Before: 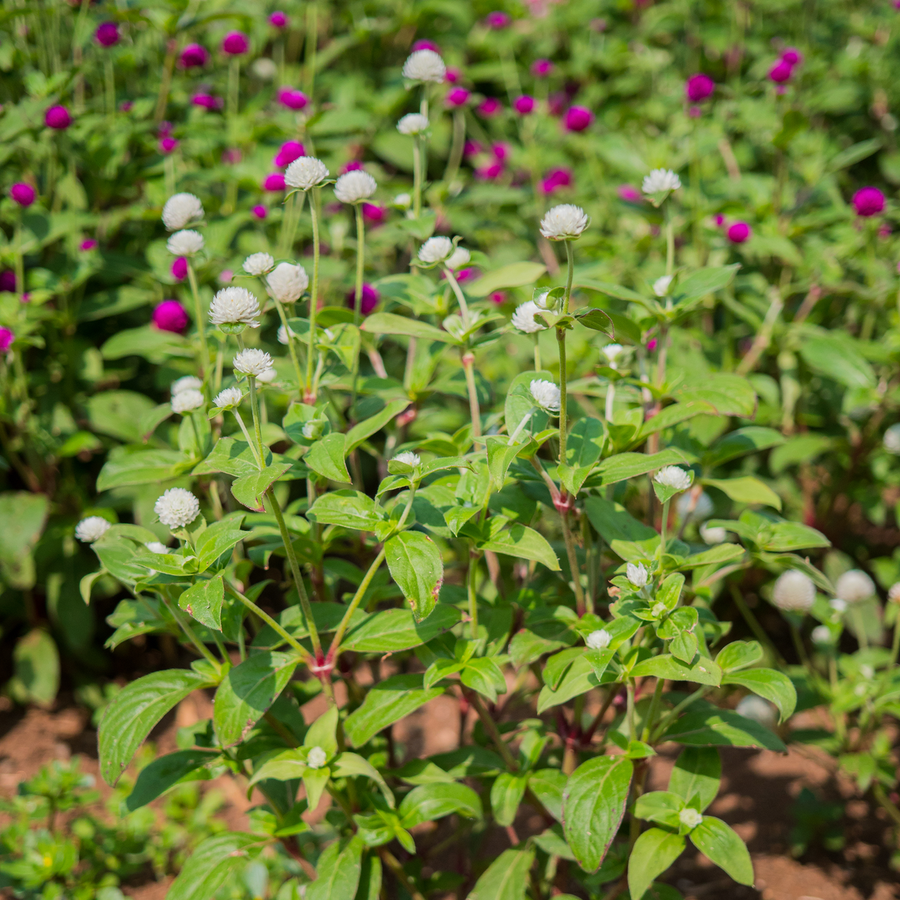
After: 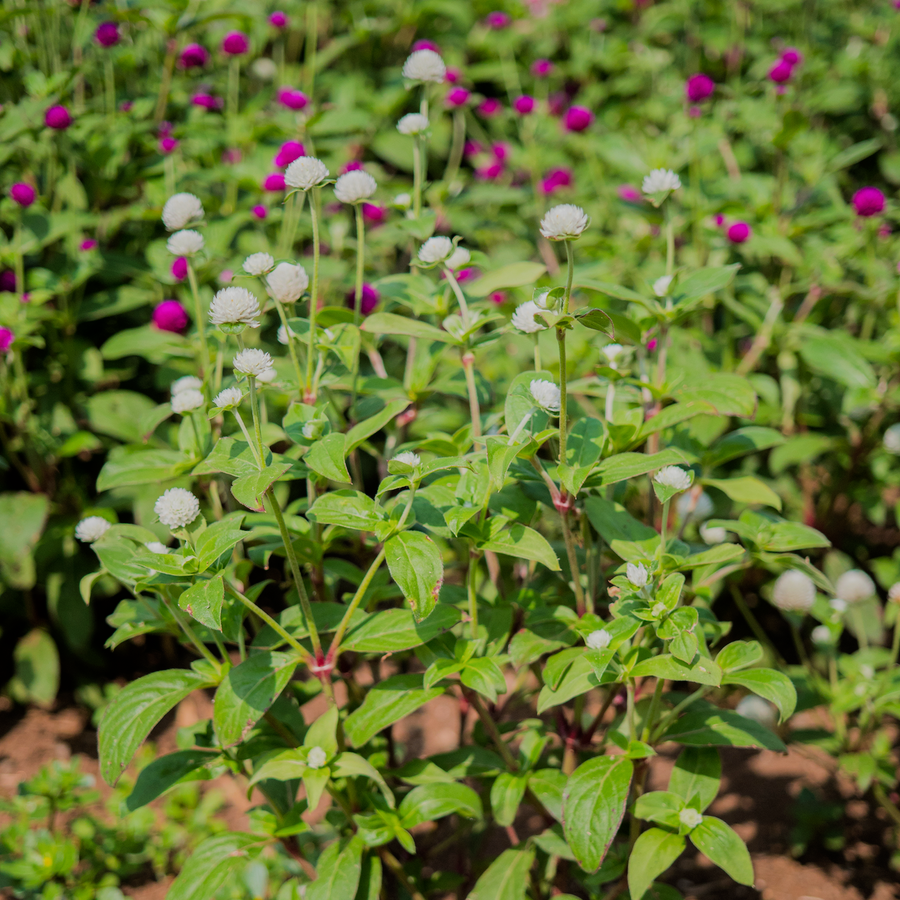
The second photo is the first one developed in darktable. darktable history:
filmic rgb: black relative exposure -7.97 EV, white relative exposure 4 EV, hardness 4.14
